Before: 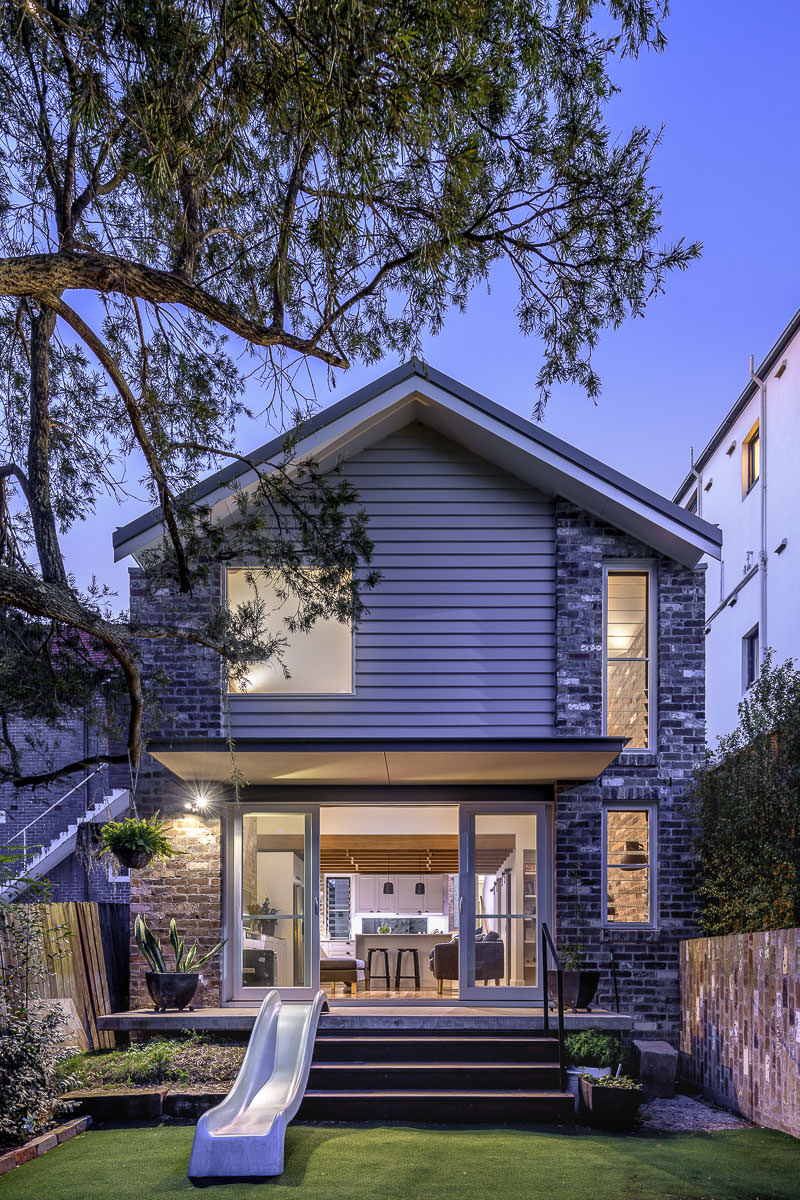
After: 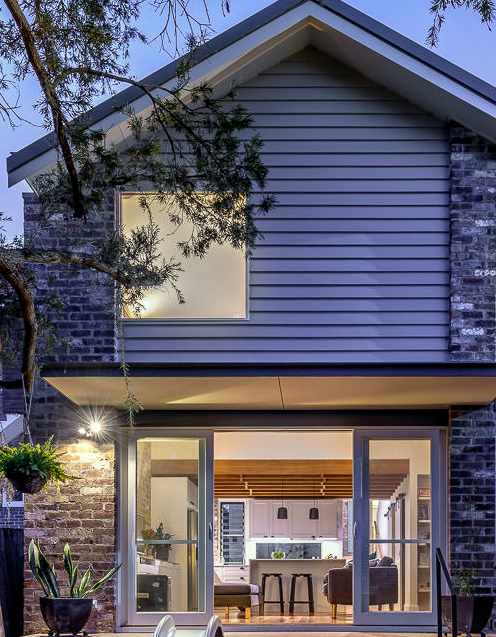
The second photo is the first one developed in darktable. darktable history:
crop: left 13.312%, top 31.28%, right 24.627%, bottom 15.582%
color correction: highlights a* -4.73, highlights b* 5.06, saturation 0.97
